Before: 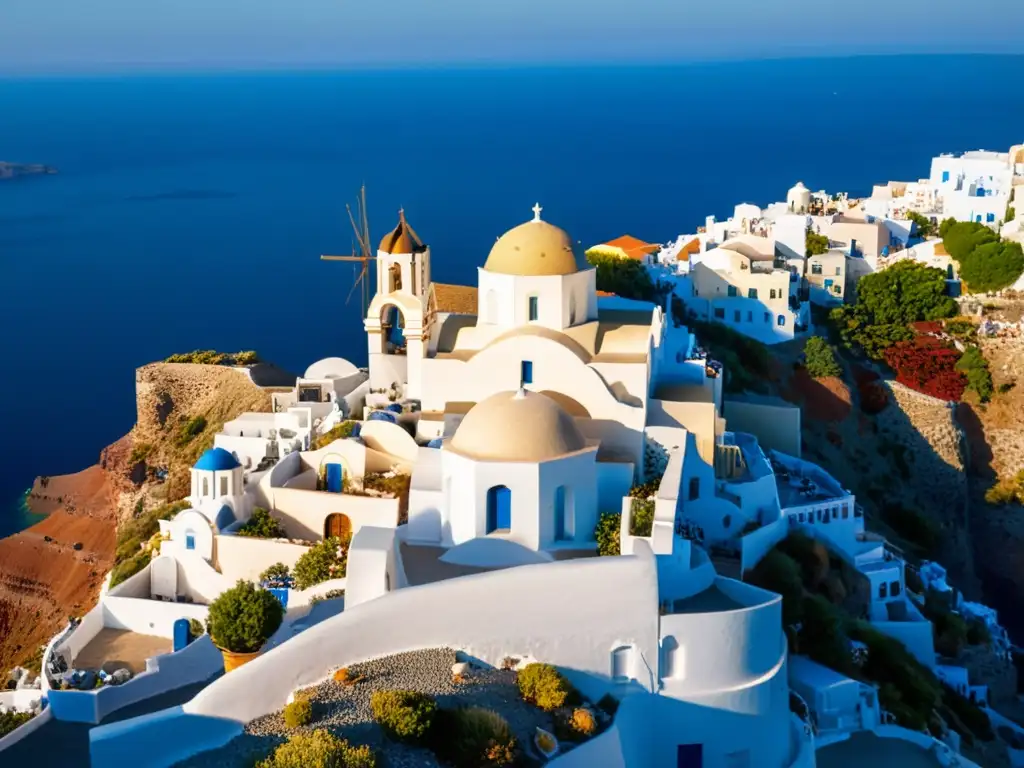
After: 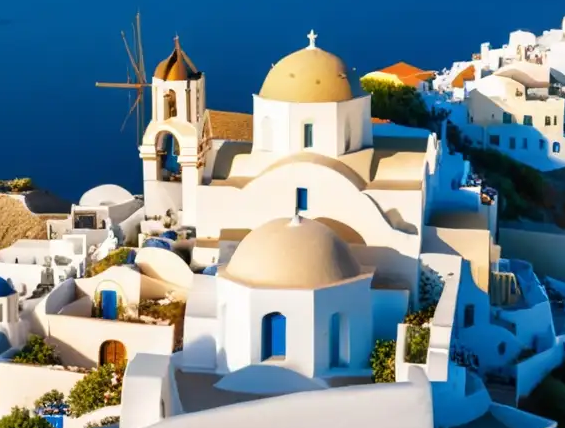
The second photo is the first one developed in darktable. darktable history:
crop and rotate: left 22.06%, top 22.533%, right 22.762%, bottom 21.707%
